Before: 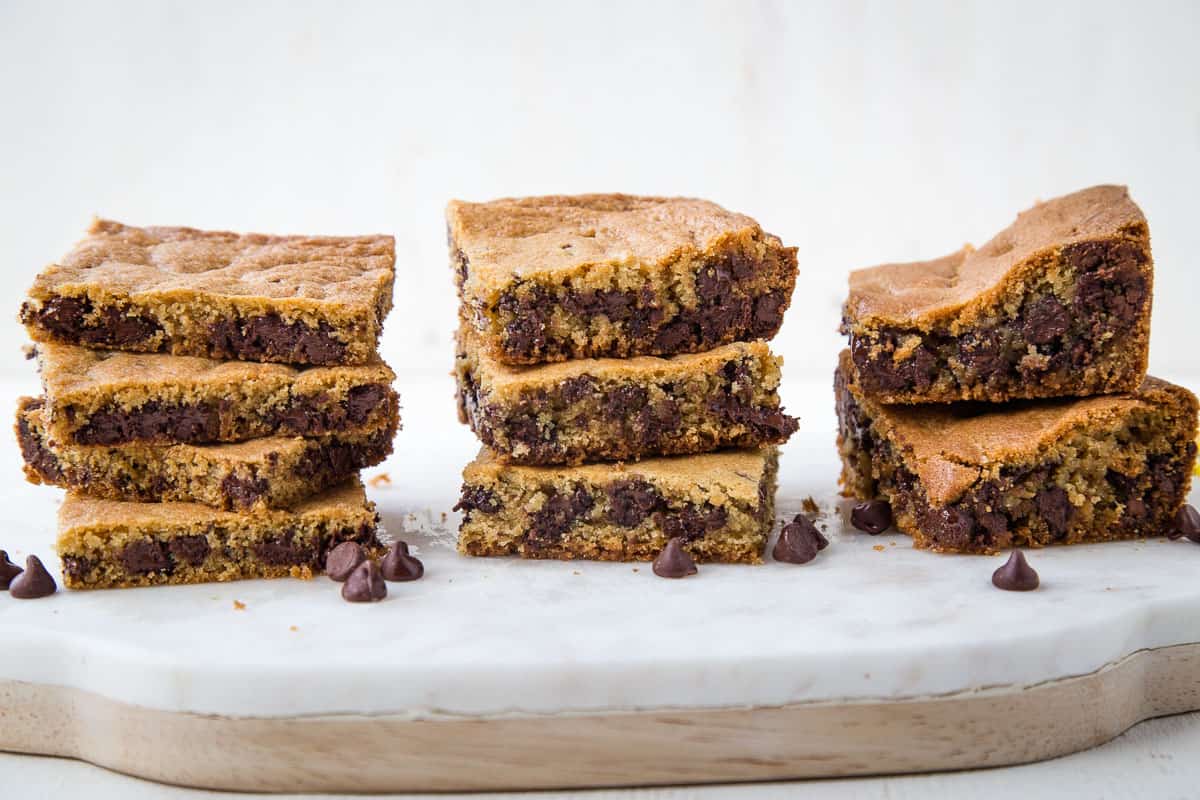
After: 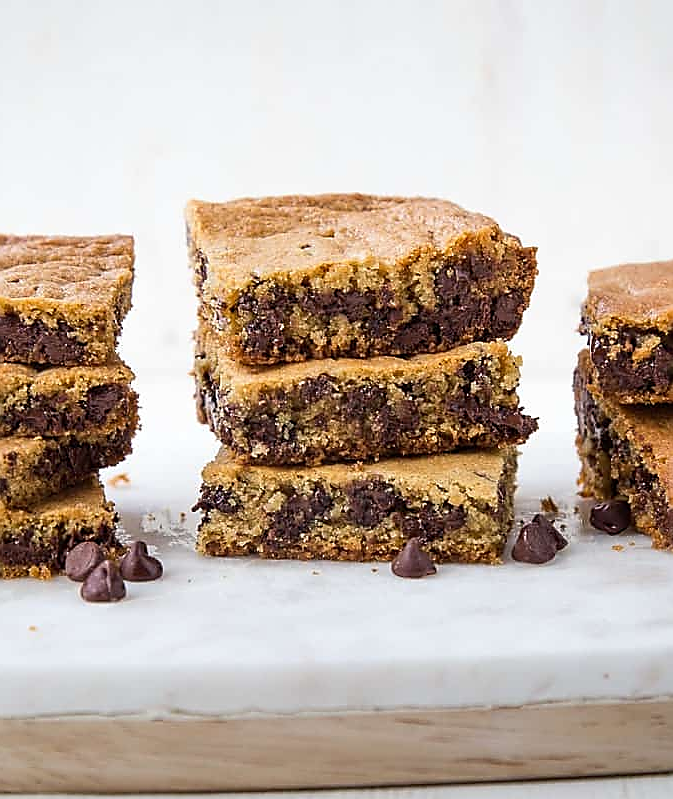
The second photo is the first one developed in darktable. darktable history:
sharpen: radius 1.391, amount 1.262, threshold 0.836
crop: left 21.832%, right 22.044%, bottom 0.011%
